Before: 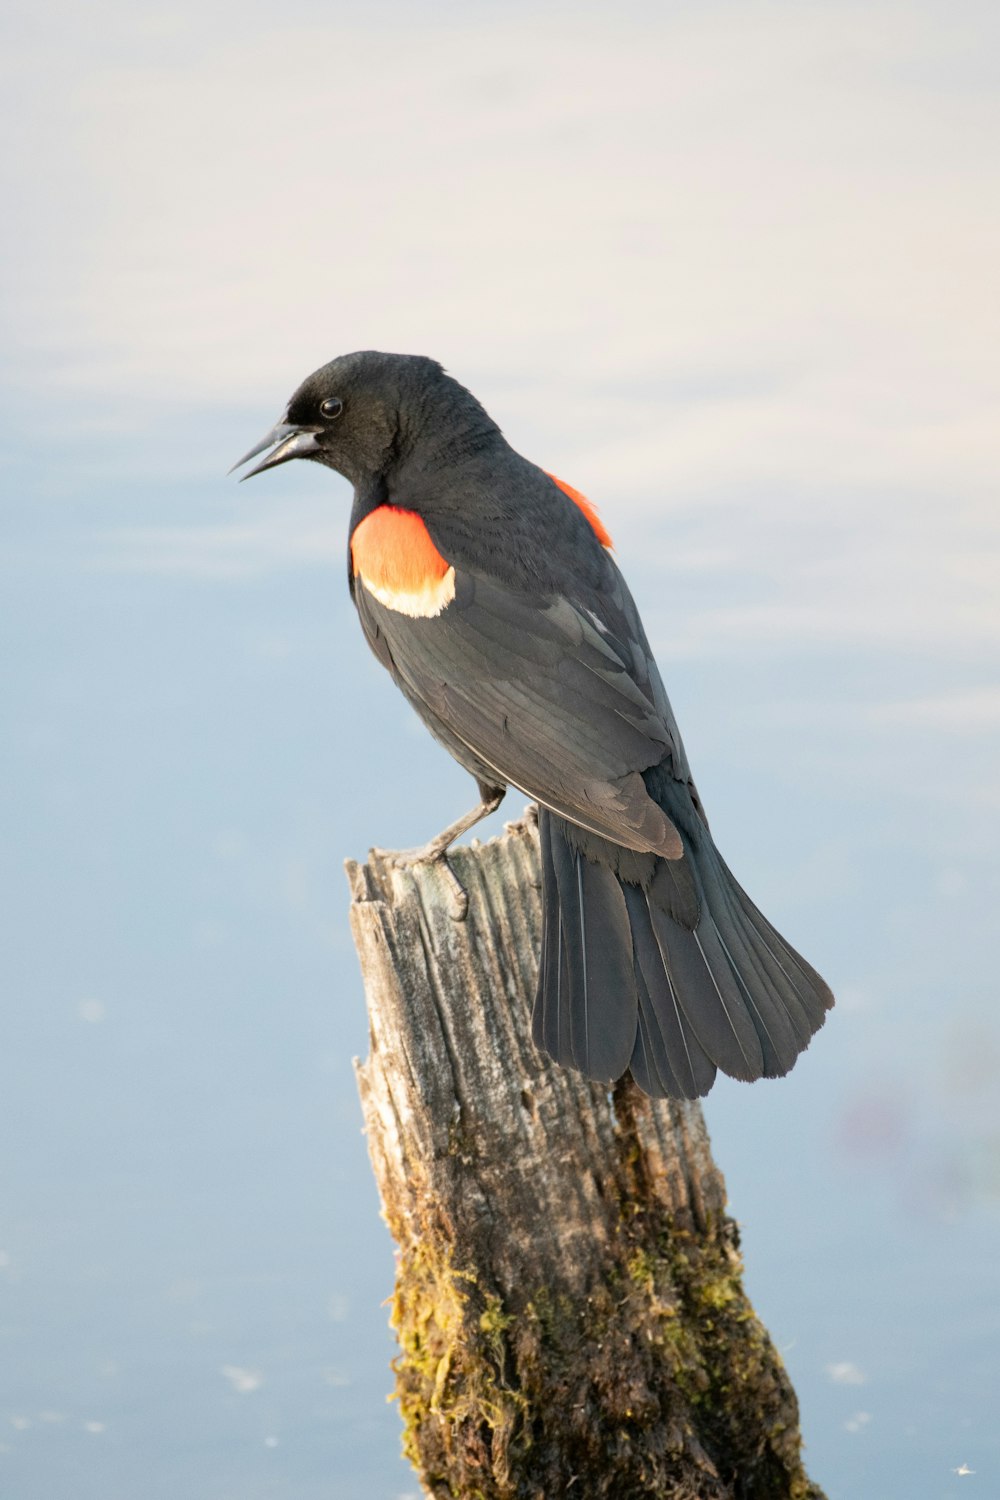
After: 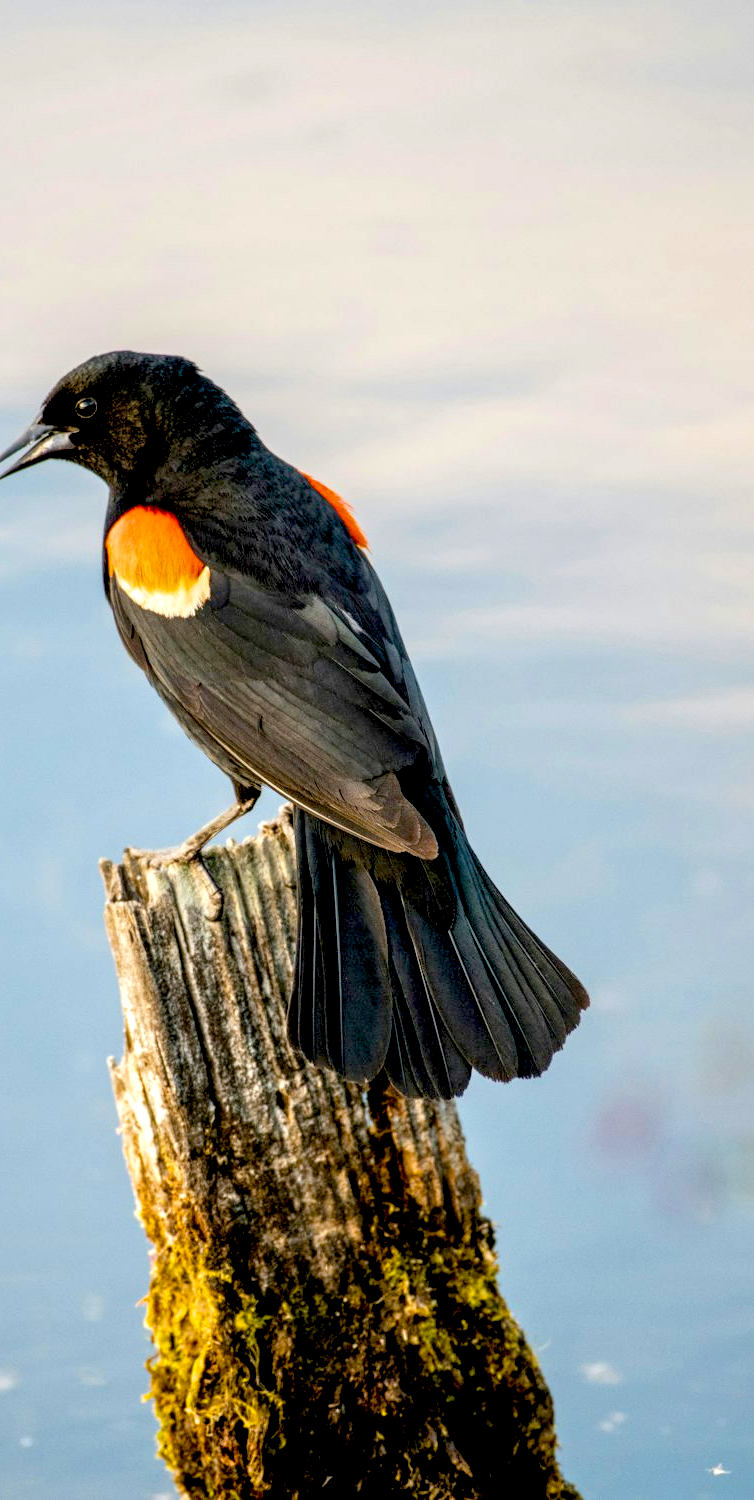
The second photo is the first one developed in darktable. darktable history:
color balance rgb: linear chroma grading › global chroma 15%, perceptual saturation grading › global saturation 30%
crop and rotate: left 24.6%
exposure: black level correction 0.047, exposure 0.013 EV, compensate highlight preservation false
local contrast: detail 160%
